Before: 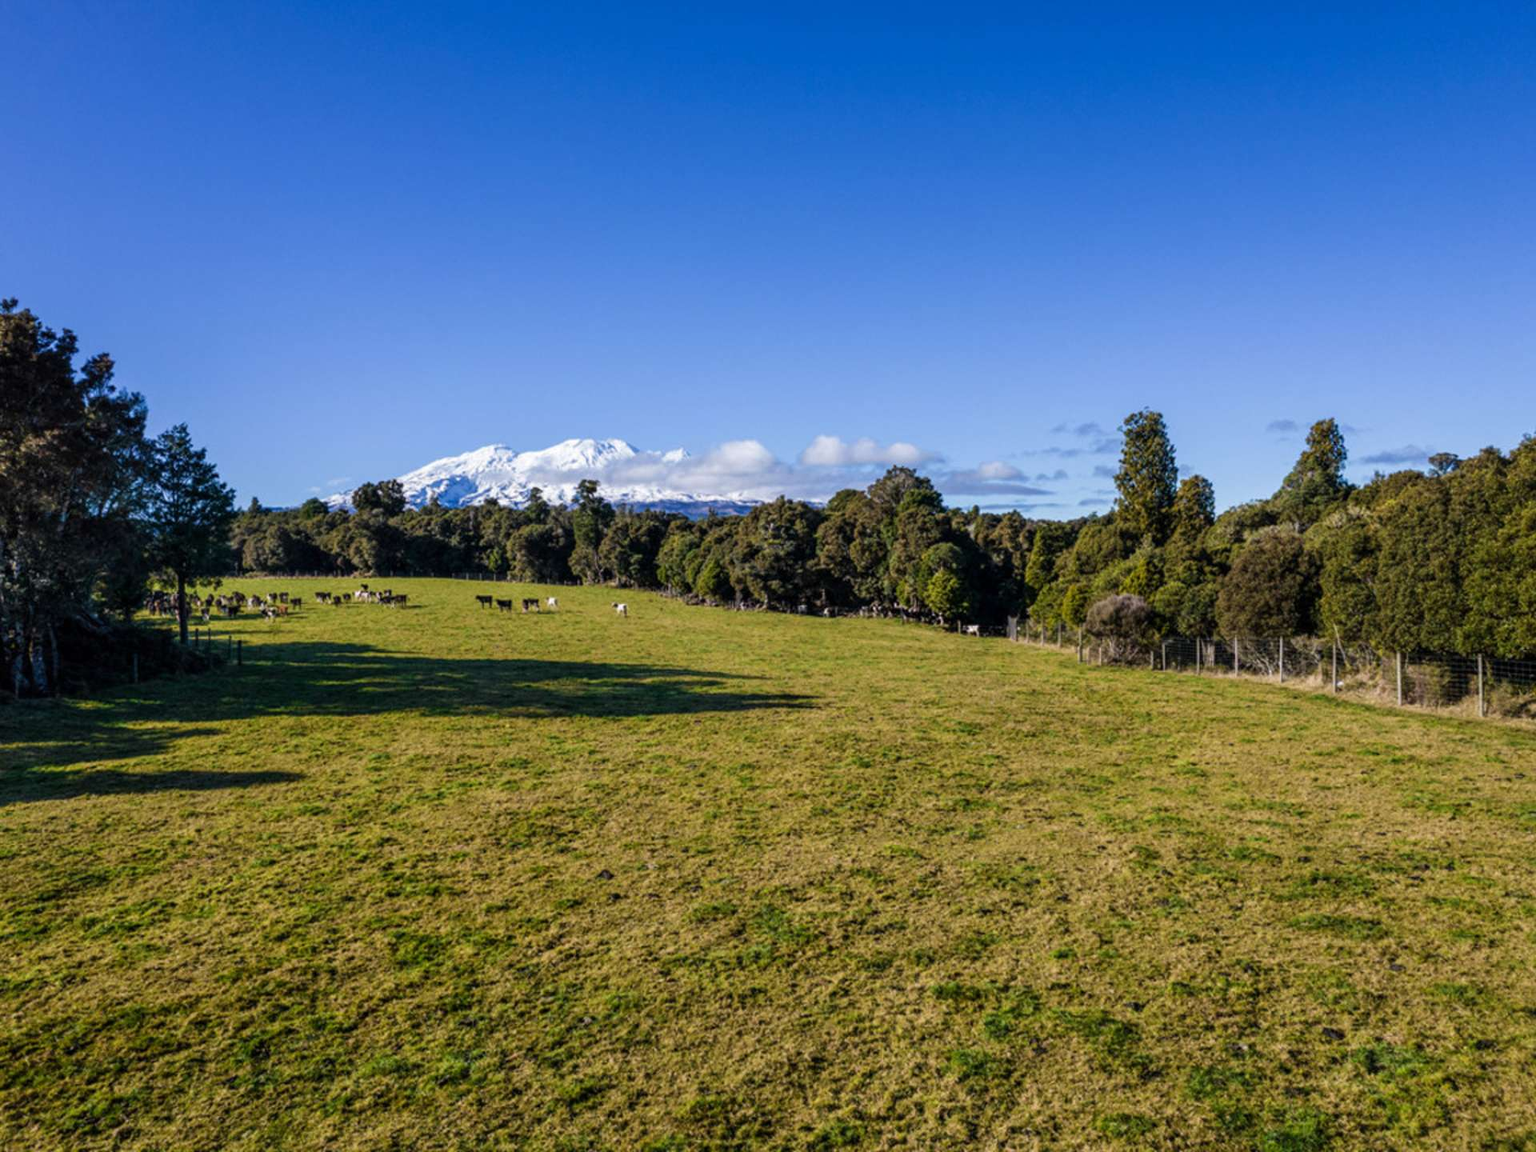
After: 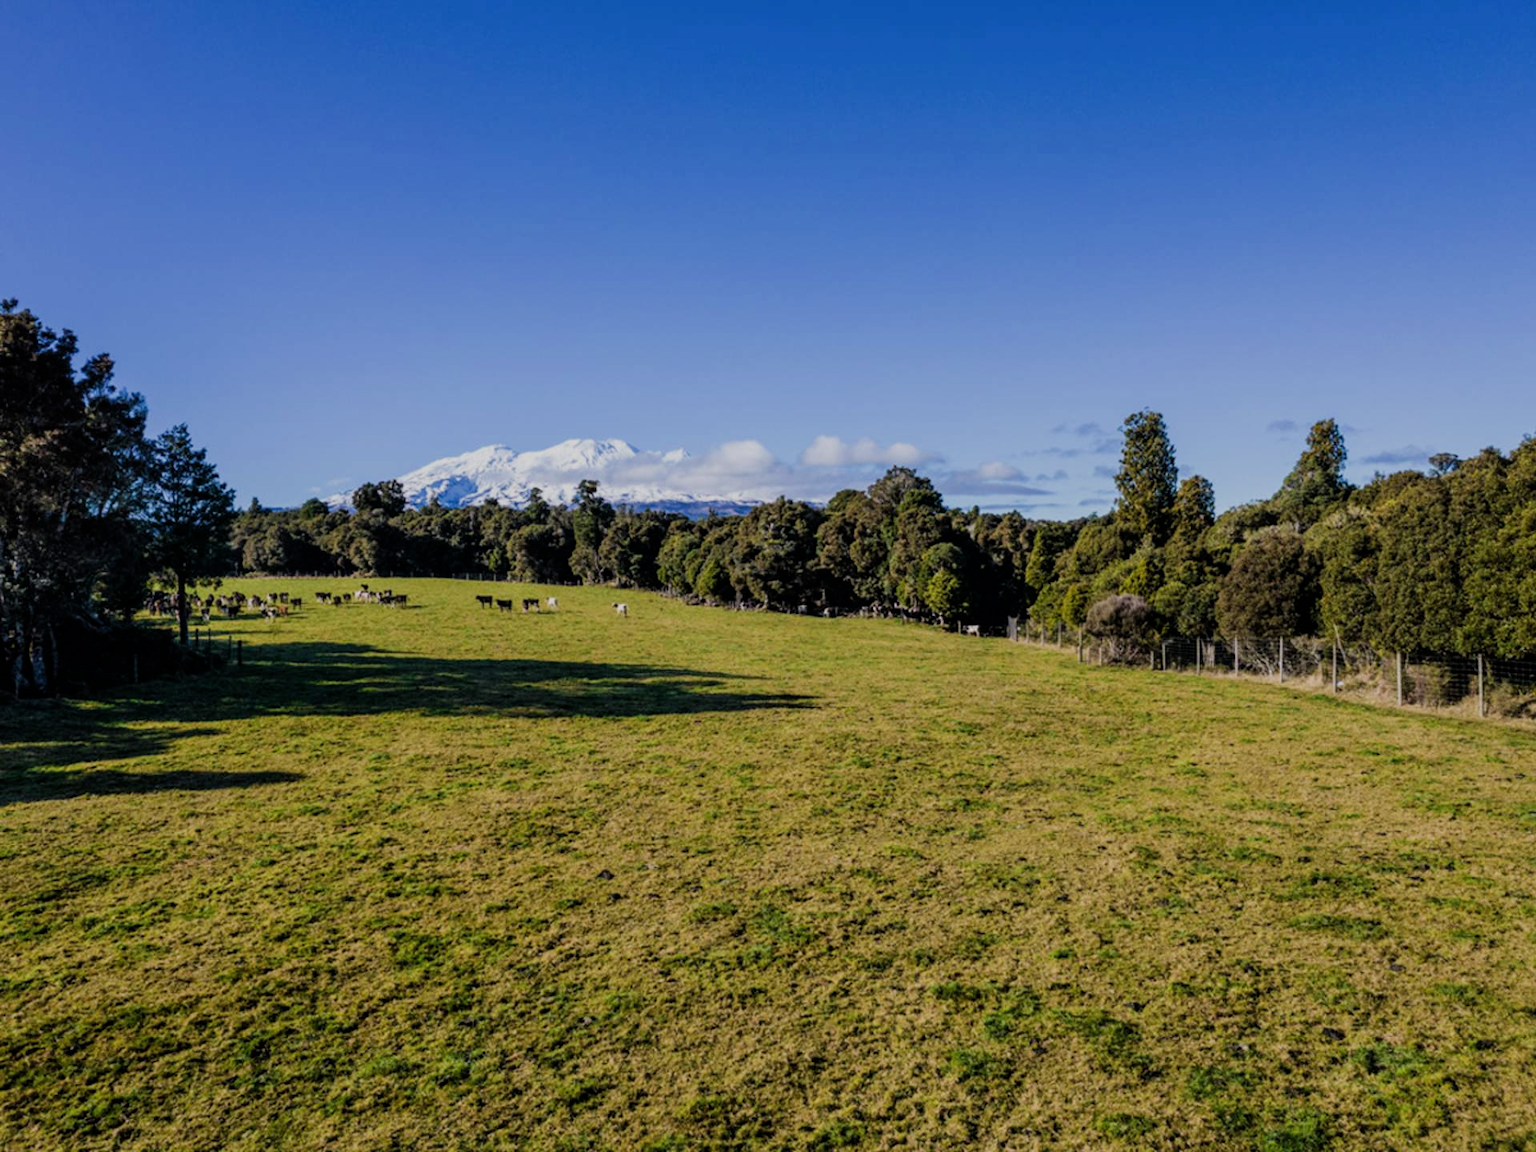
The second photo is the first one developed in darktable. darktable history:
filmic rgb: black relative exposure -16 EV, white relative exposure 6.89 EV, hardness 4.68
